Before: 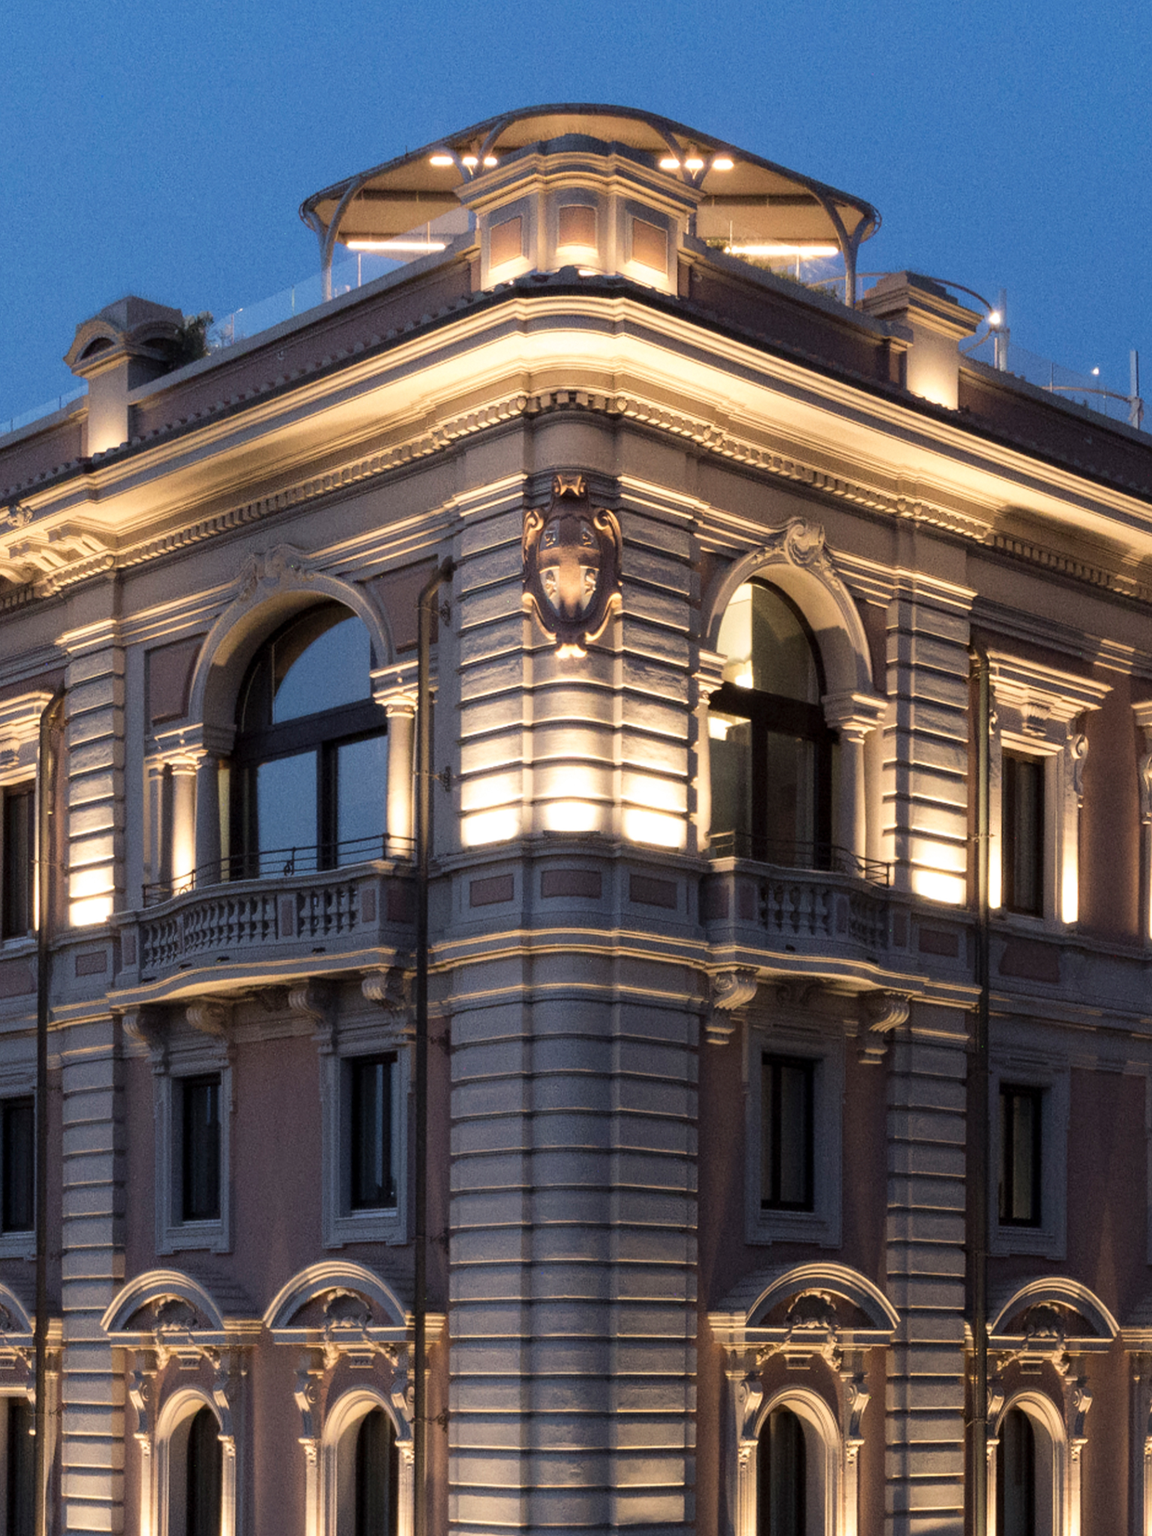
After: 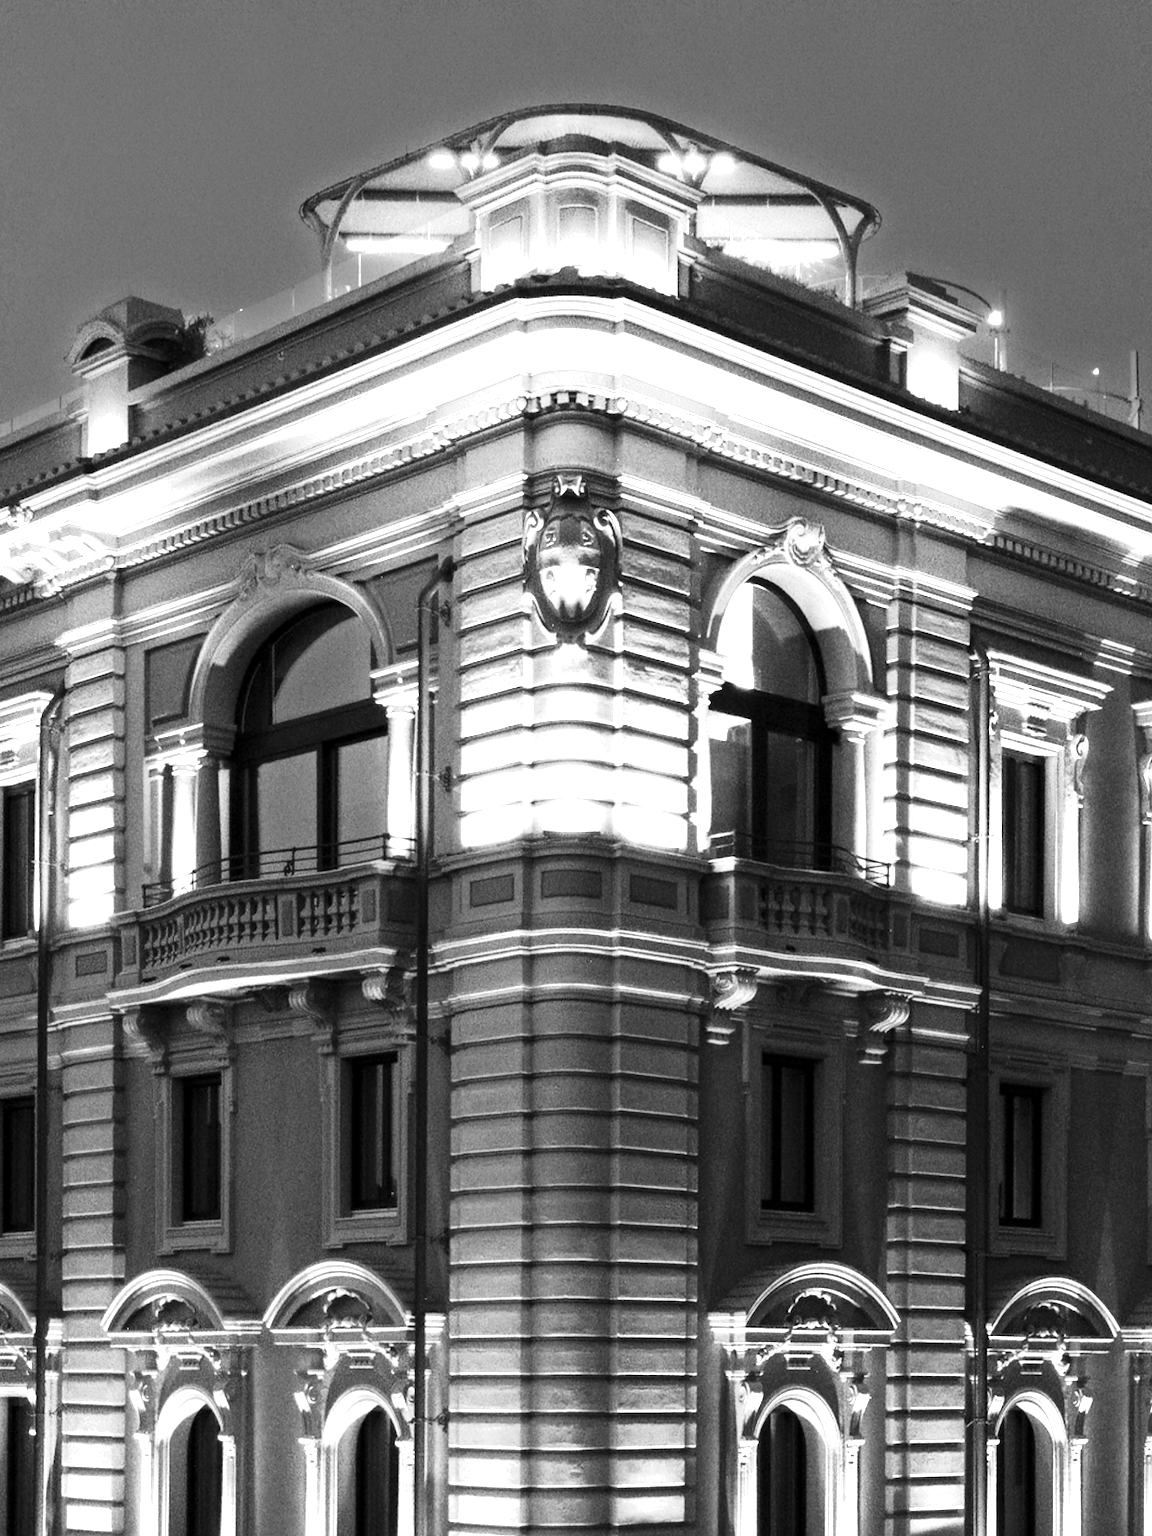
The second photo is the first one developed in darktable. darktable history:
monochrome: a 26.22, b 42.67, size 0.8
contrast brightness saturation: contrast 0.19, brightness -0.11, saturation 0.21
exposure: exposure 1.5 EV, compensate highlight preservation false
shadows and highlights: shadows 0, highlights 40
